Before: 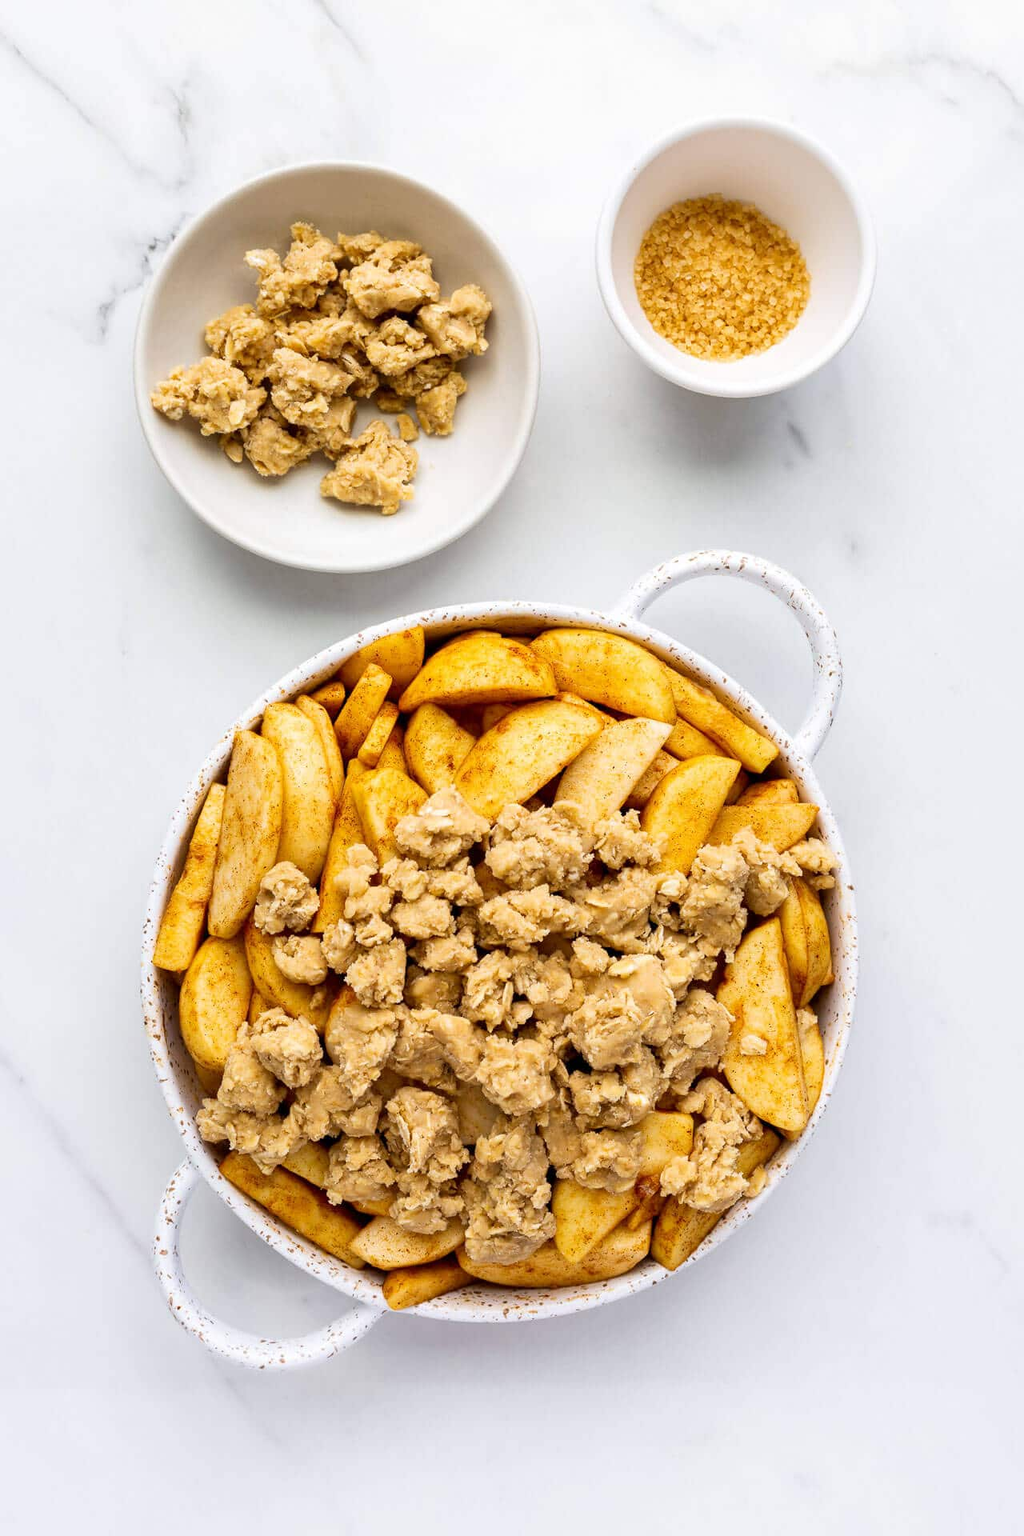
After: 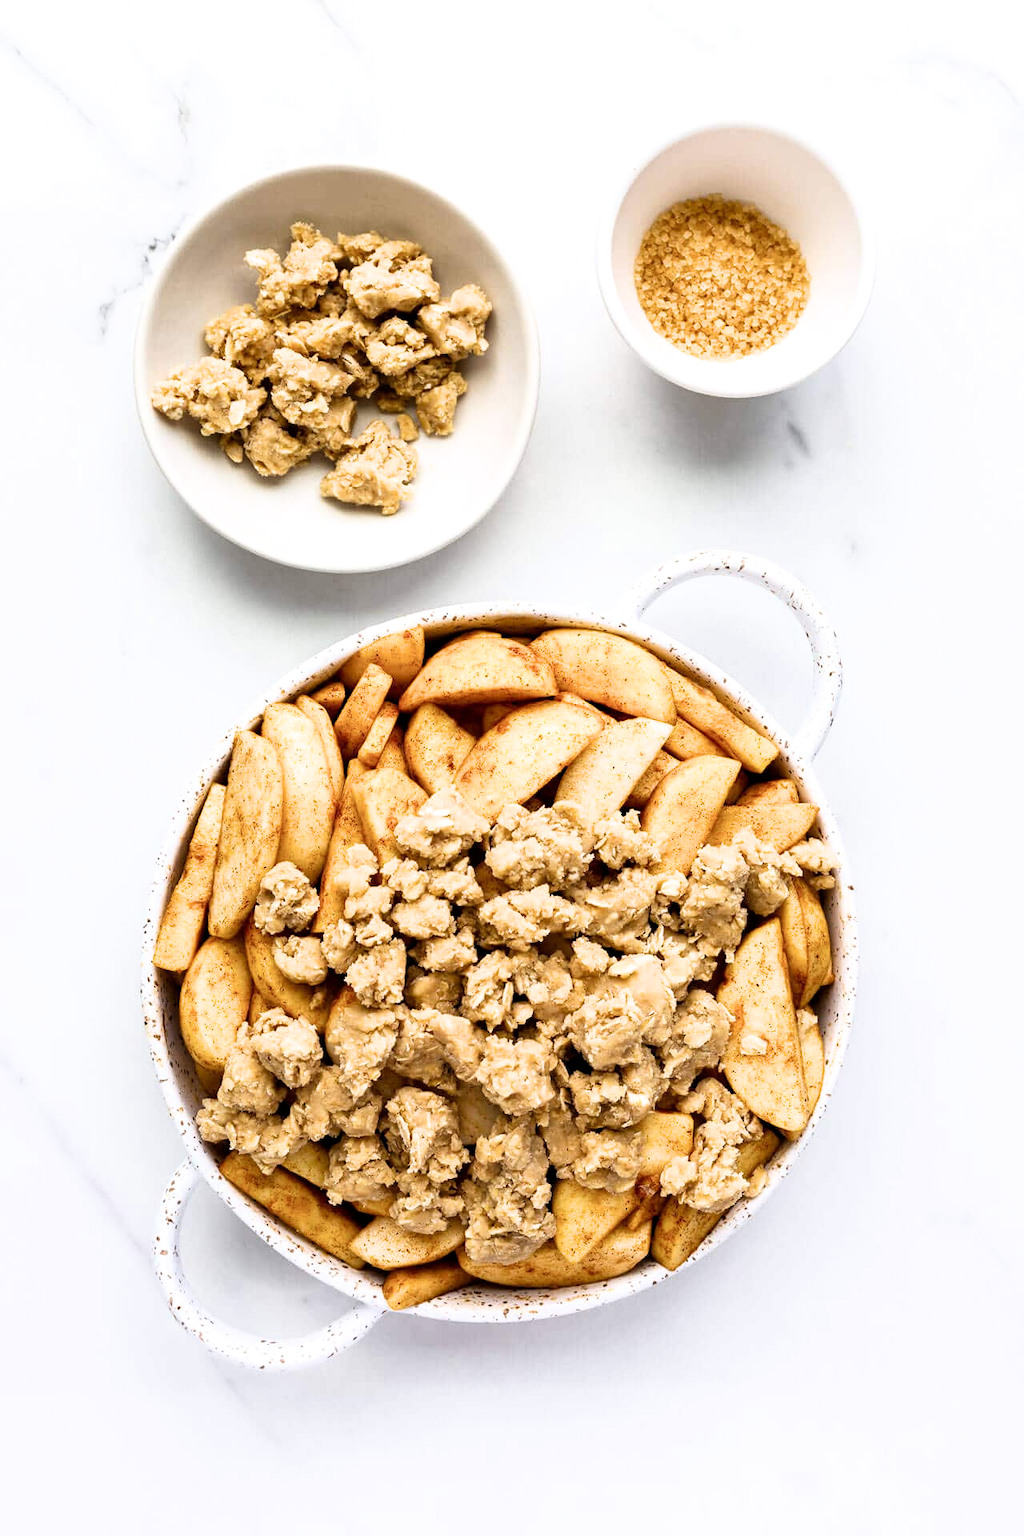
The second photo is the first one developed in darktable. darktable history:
rotate and perspective: automatic cropping original format, crop left 0, crop top 0
filmic rgb: black relative exposure -9.08 EV, white relative exposure 2.3 EV, hardness 7.49
